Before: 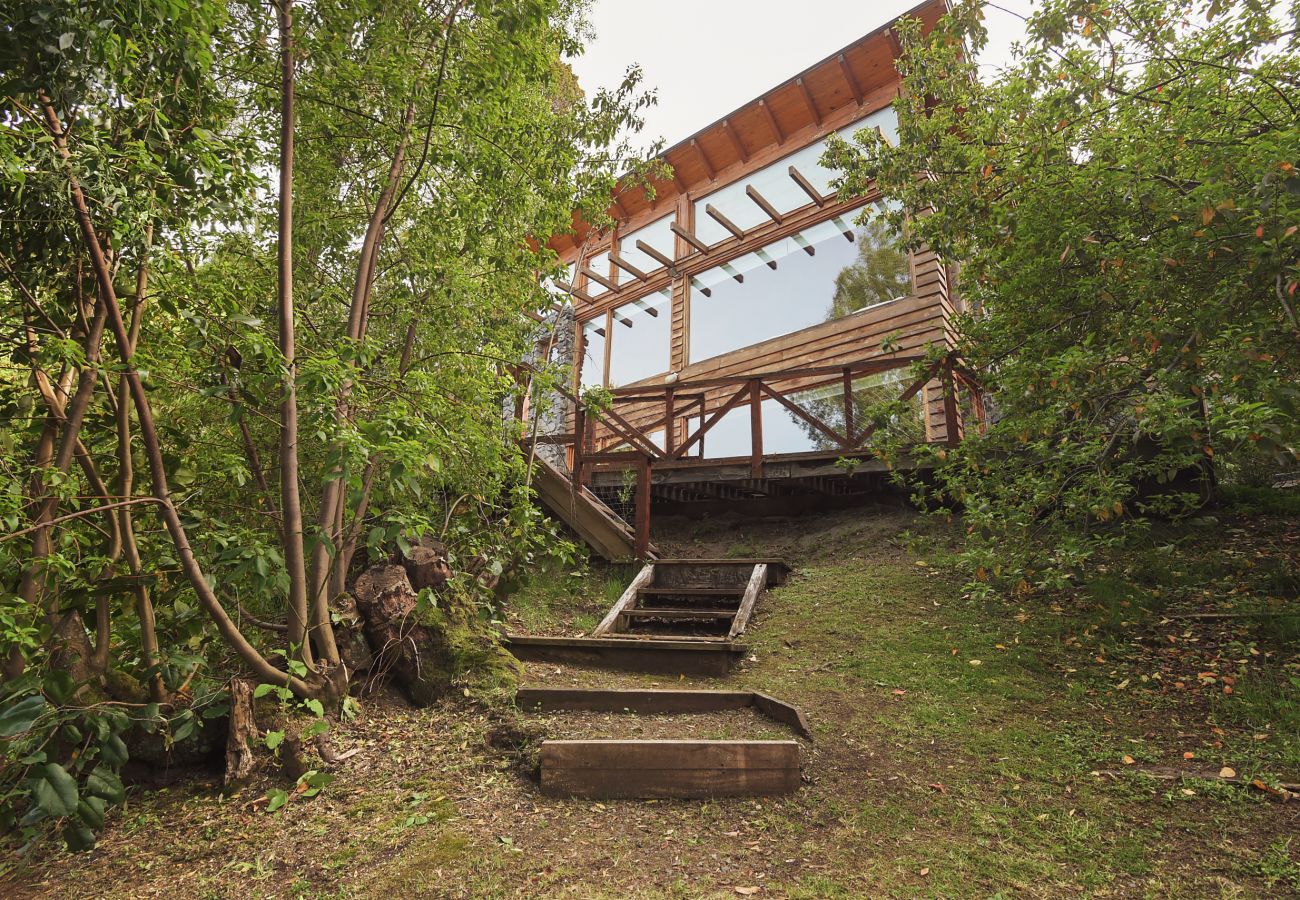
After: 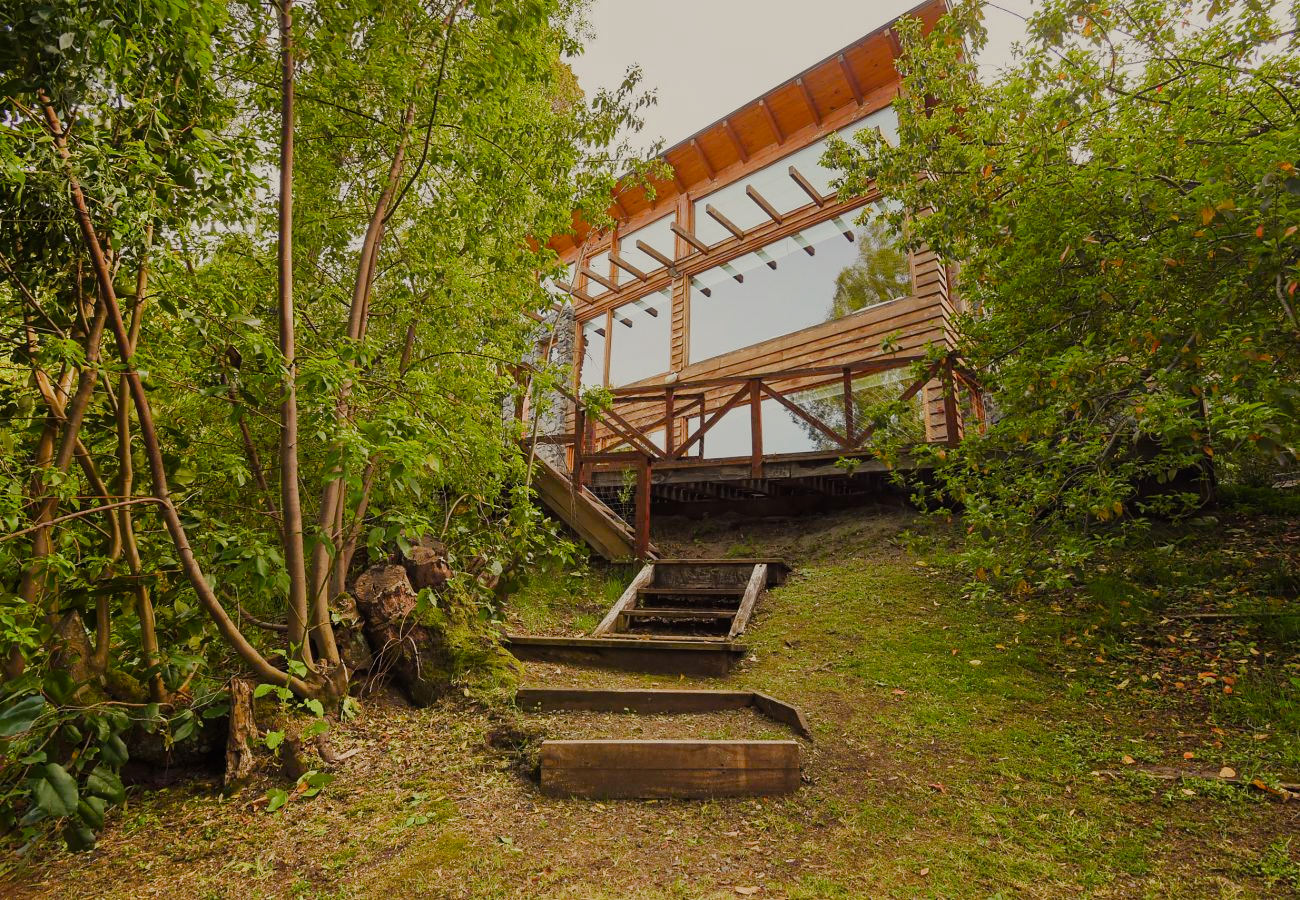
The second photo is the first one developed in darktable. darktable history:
filmic rgb: black relative exposure -7.65 EV, white relative exposure 4.56 EV, threshold 5.99 EV, hardness 3.61, contrast 1.059, enable highlight reconstruction true
color balance rgb: highlights gain › chroma 3.033%, highlights gain › hue 78.77°, linear chroma grading › shadows -8.646%, linear chroma grading › global chroma 9.958%, perceptual saturation grading › global saturation 19.695%, perceptual saturation grading › highlights -24.901%, perceptual saturation grading › shadows 49.683%, contrast -10.447%
